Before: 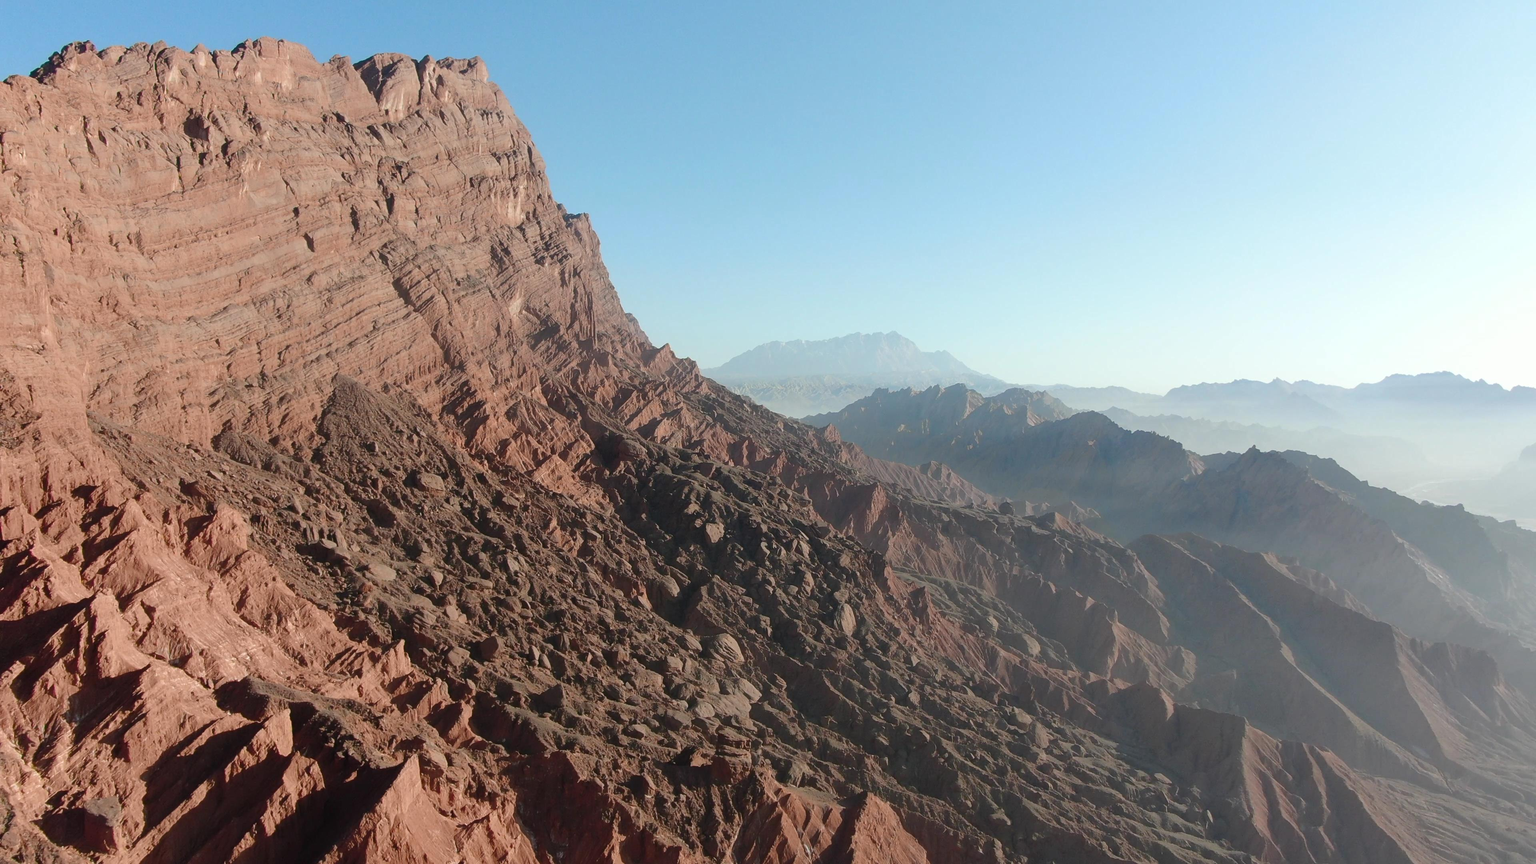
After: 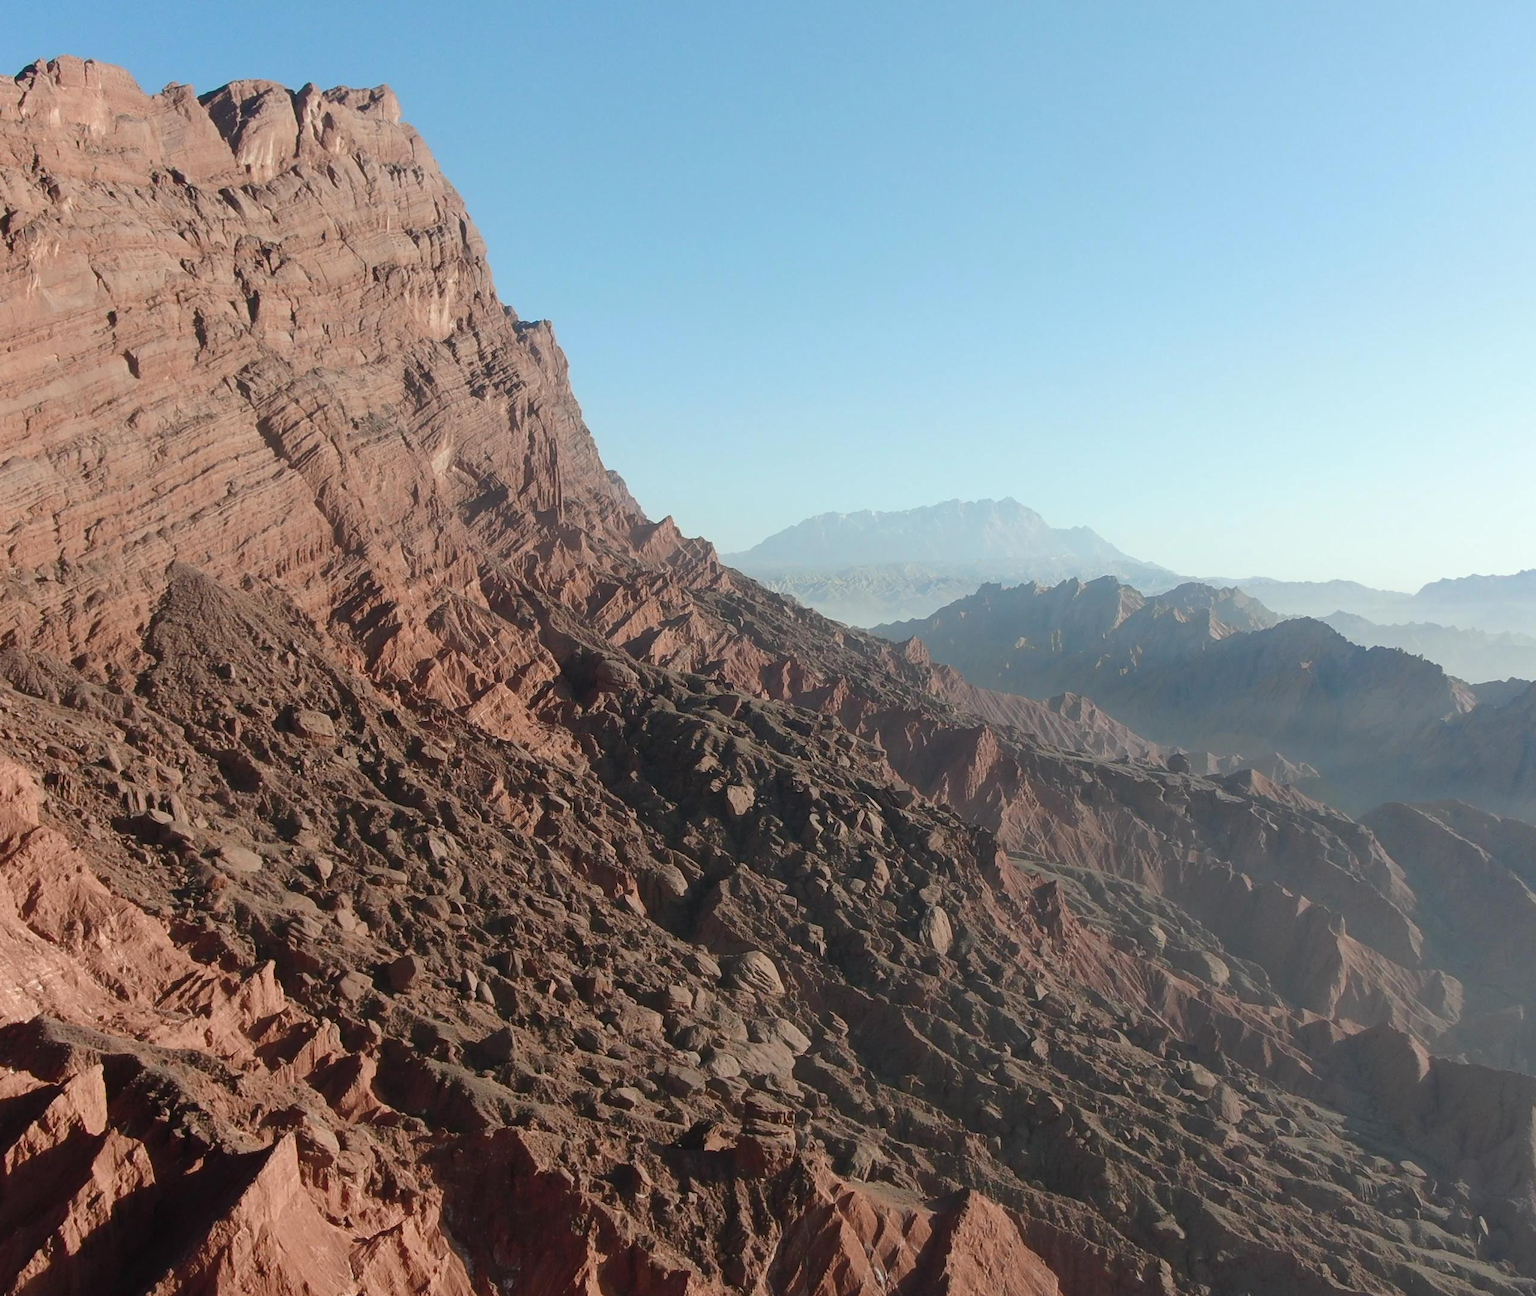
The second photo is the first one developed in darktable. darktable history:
crop and rotate: left 14.446%, right 18.921%
